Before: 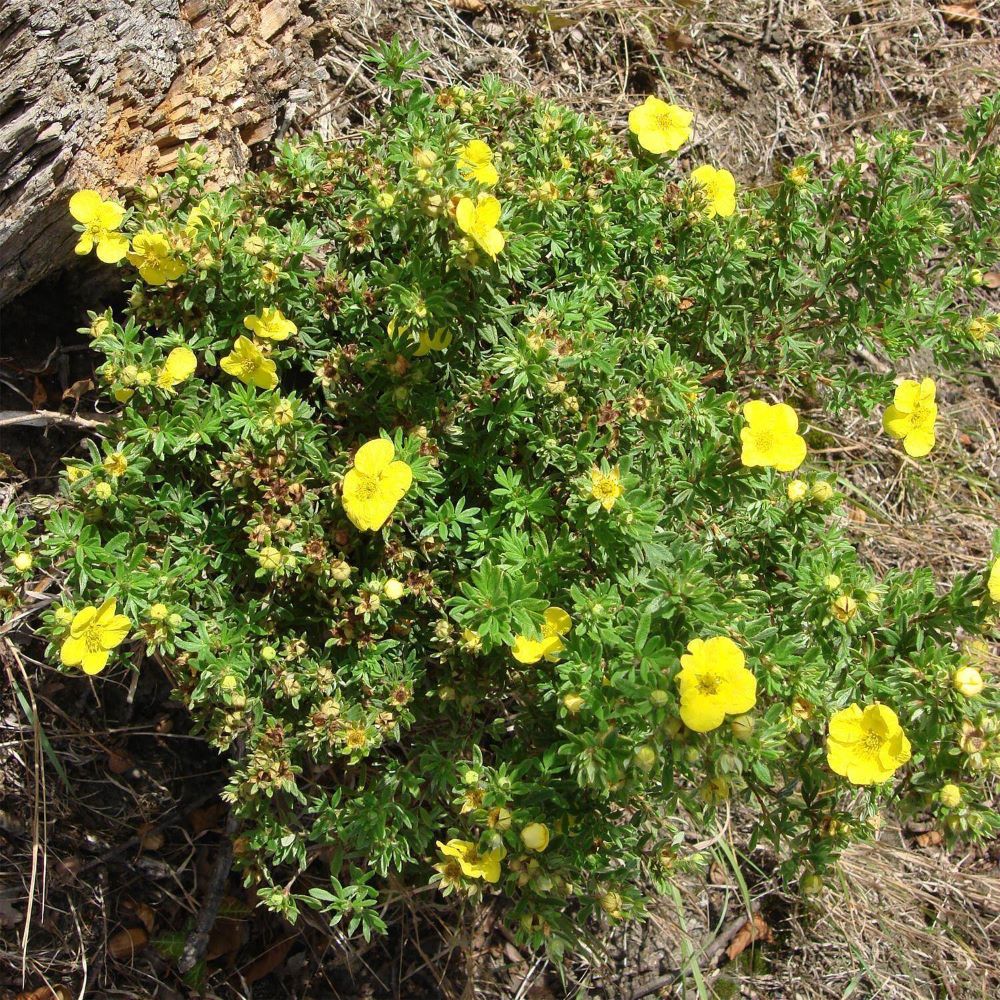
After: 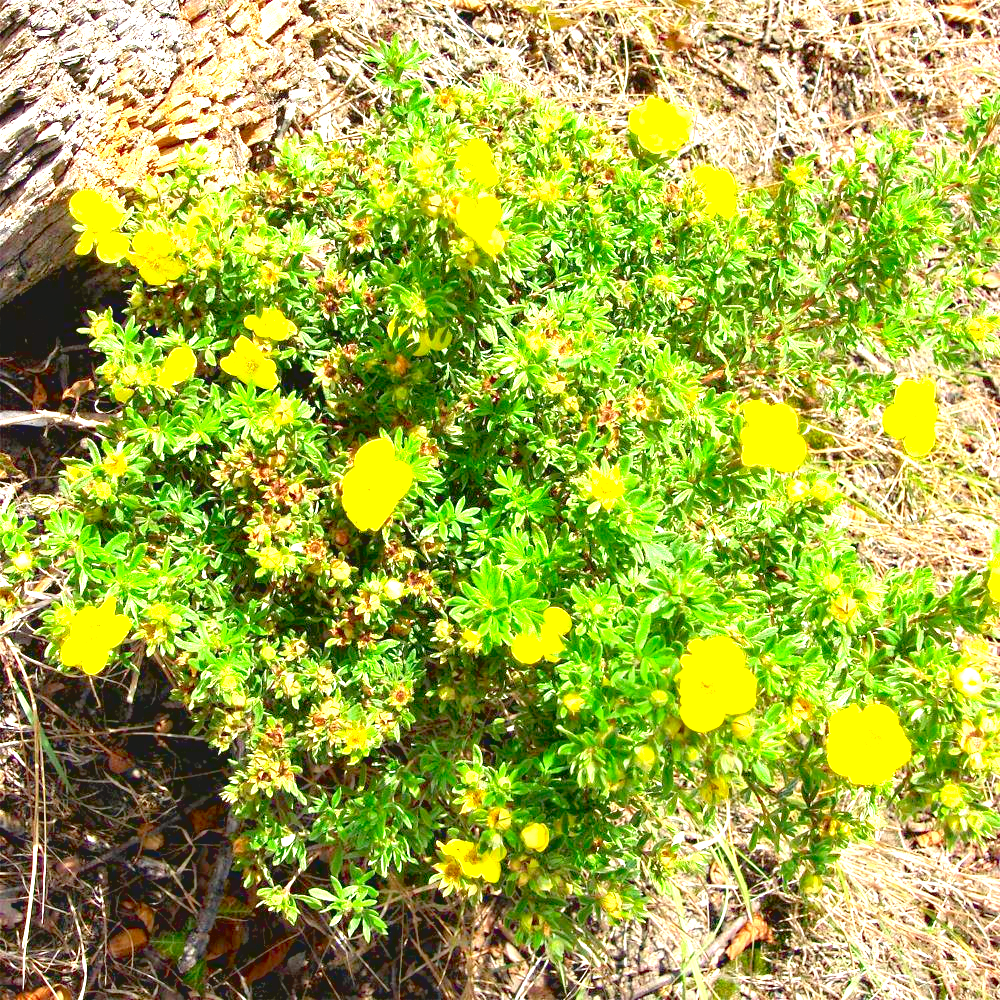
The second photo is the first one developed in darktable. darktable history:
haze removal: compatibility mode true, adaptive false
contrast brightness saturation: contrast -0.19, saturation 0.19
exposure: black level correction 0.005, exposure 2.084 EV, compensate highlight preservation false
